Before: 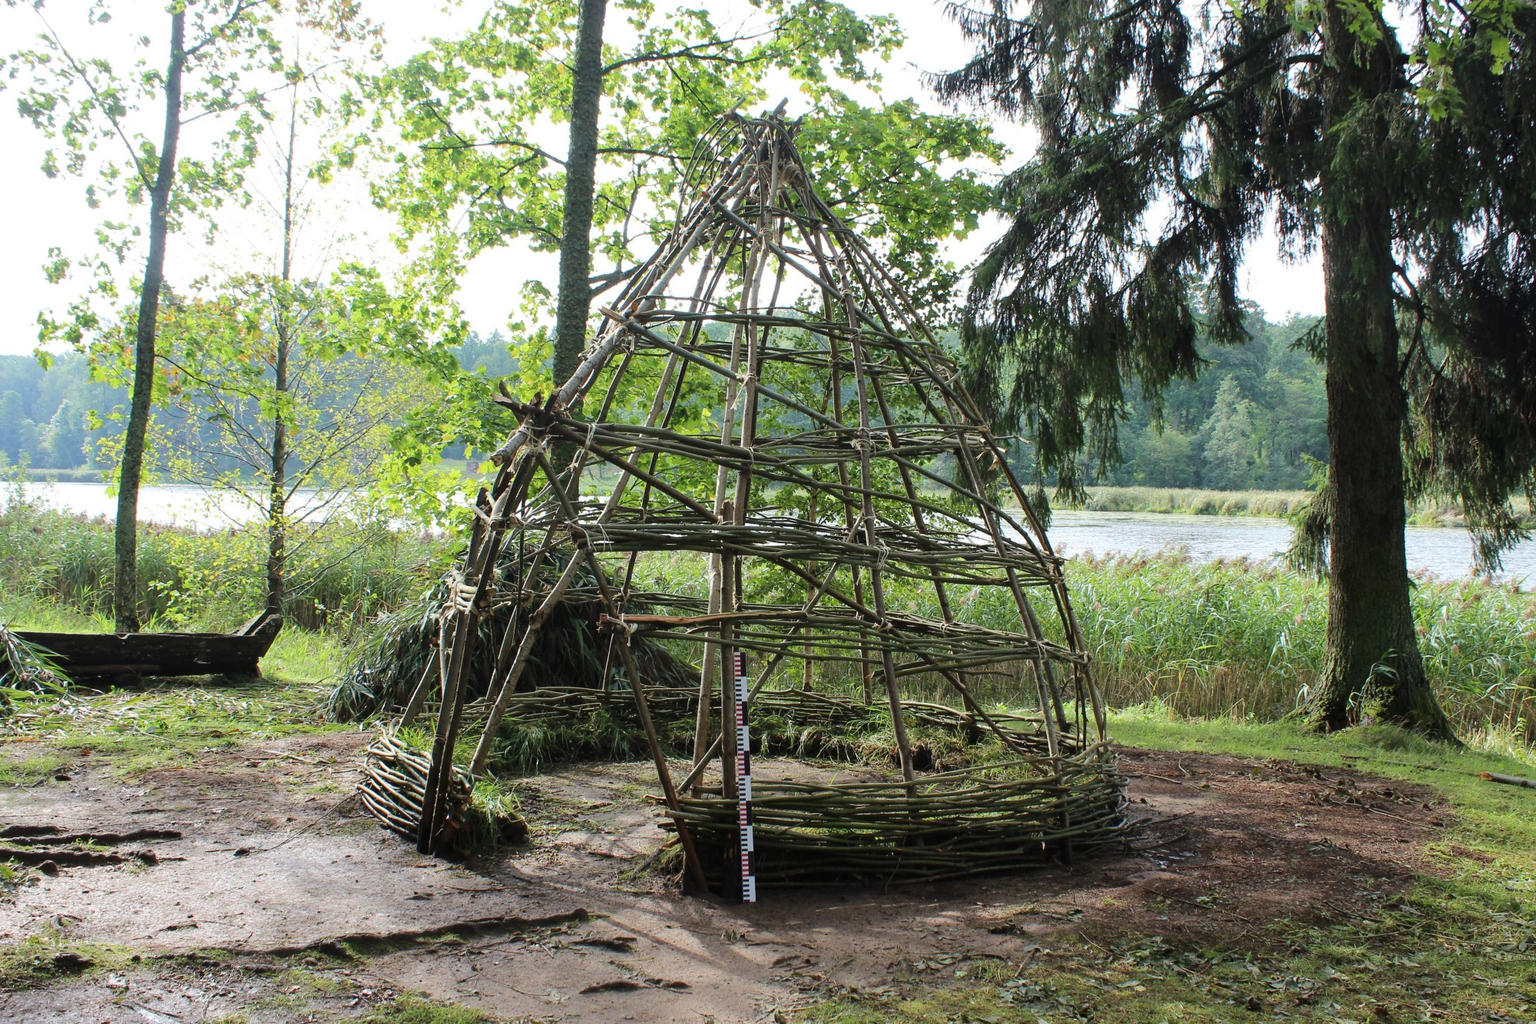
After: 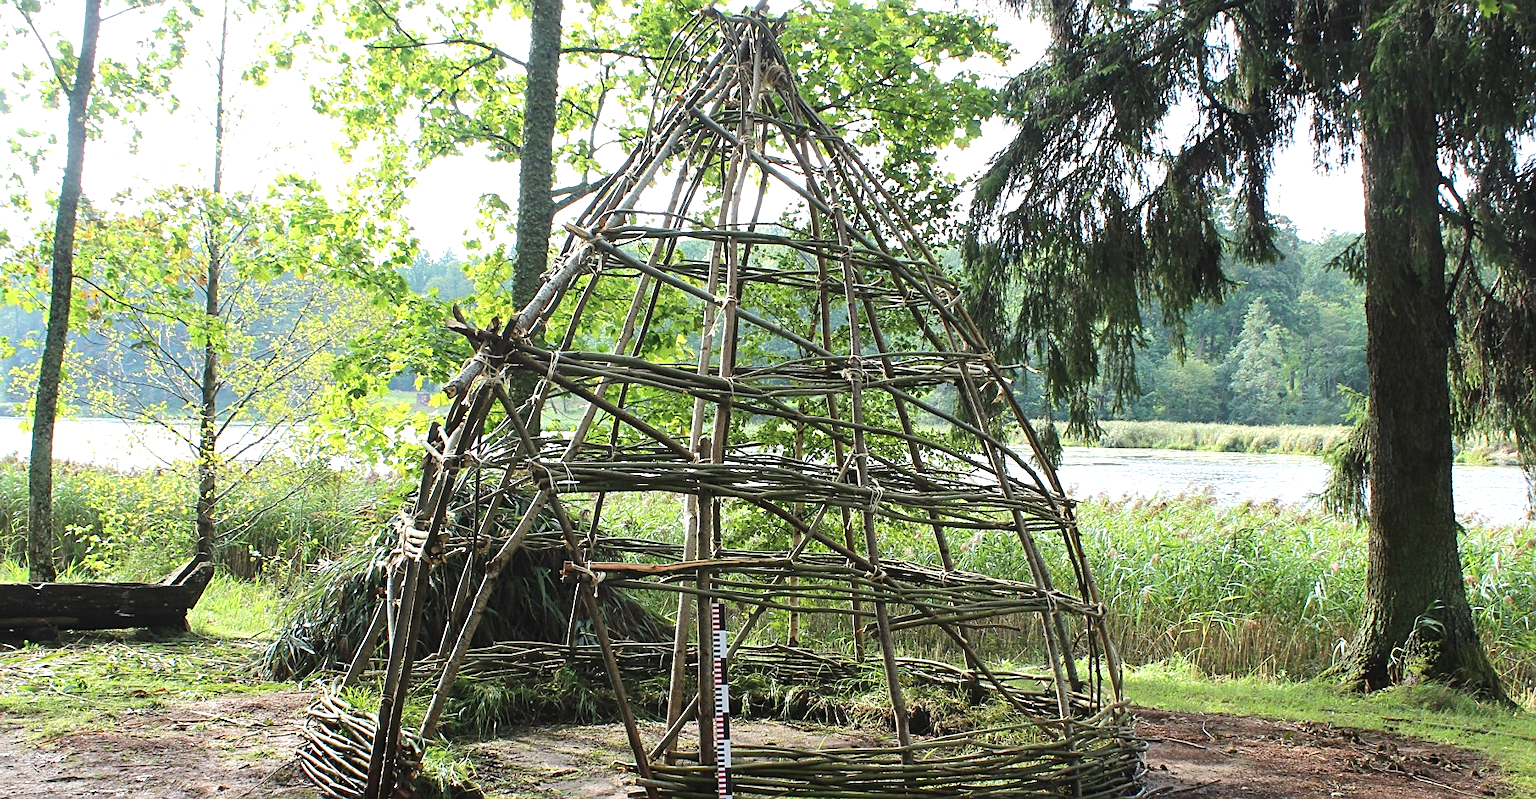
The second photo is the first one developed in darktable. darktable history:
exposure: black level correction -0.002, exposure 0.541 EV, compensate exposure bias true, compensate highlight preservation false
crop: left 5.808%, top 10.326%, right 3.549%, bottom 18.871%
sharpen: on, module defaults
